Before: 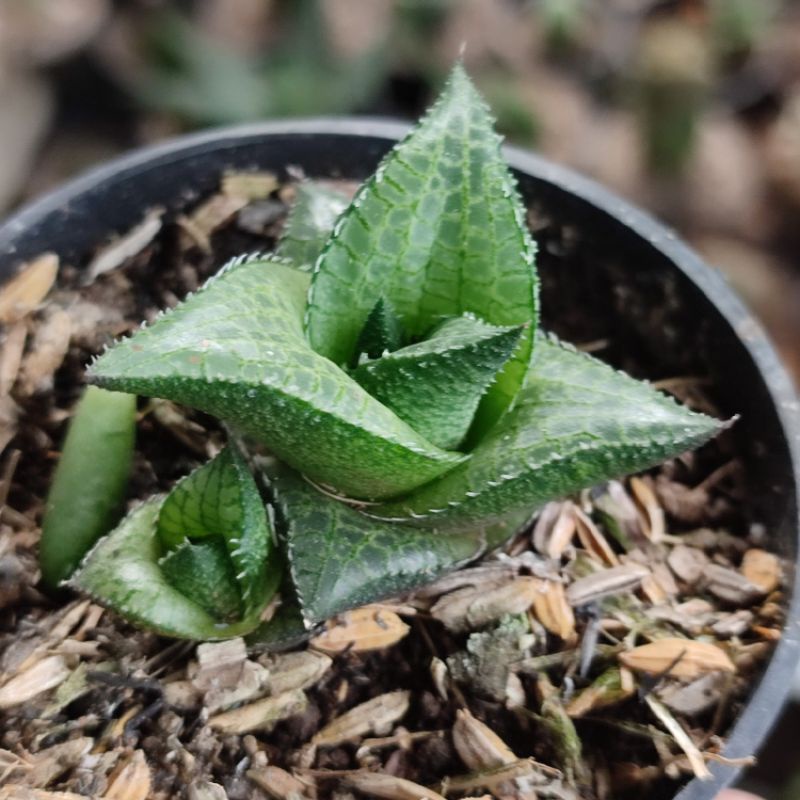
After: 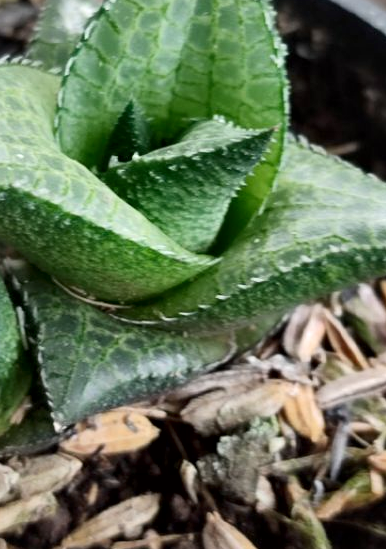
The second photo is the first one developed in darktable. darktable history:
crop: left 31.318%, top 24.668%, right 20.308%, bottom 6.591%
local contrast: mode bilateral grid, contrast 25, coarseness 59, detail 151%, midtone range 0.2
